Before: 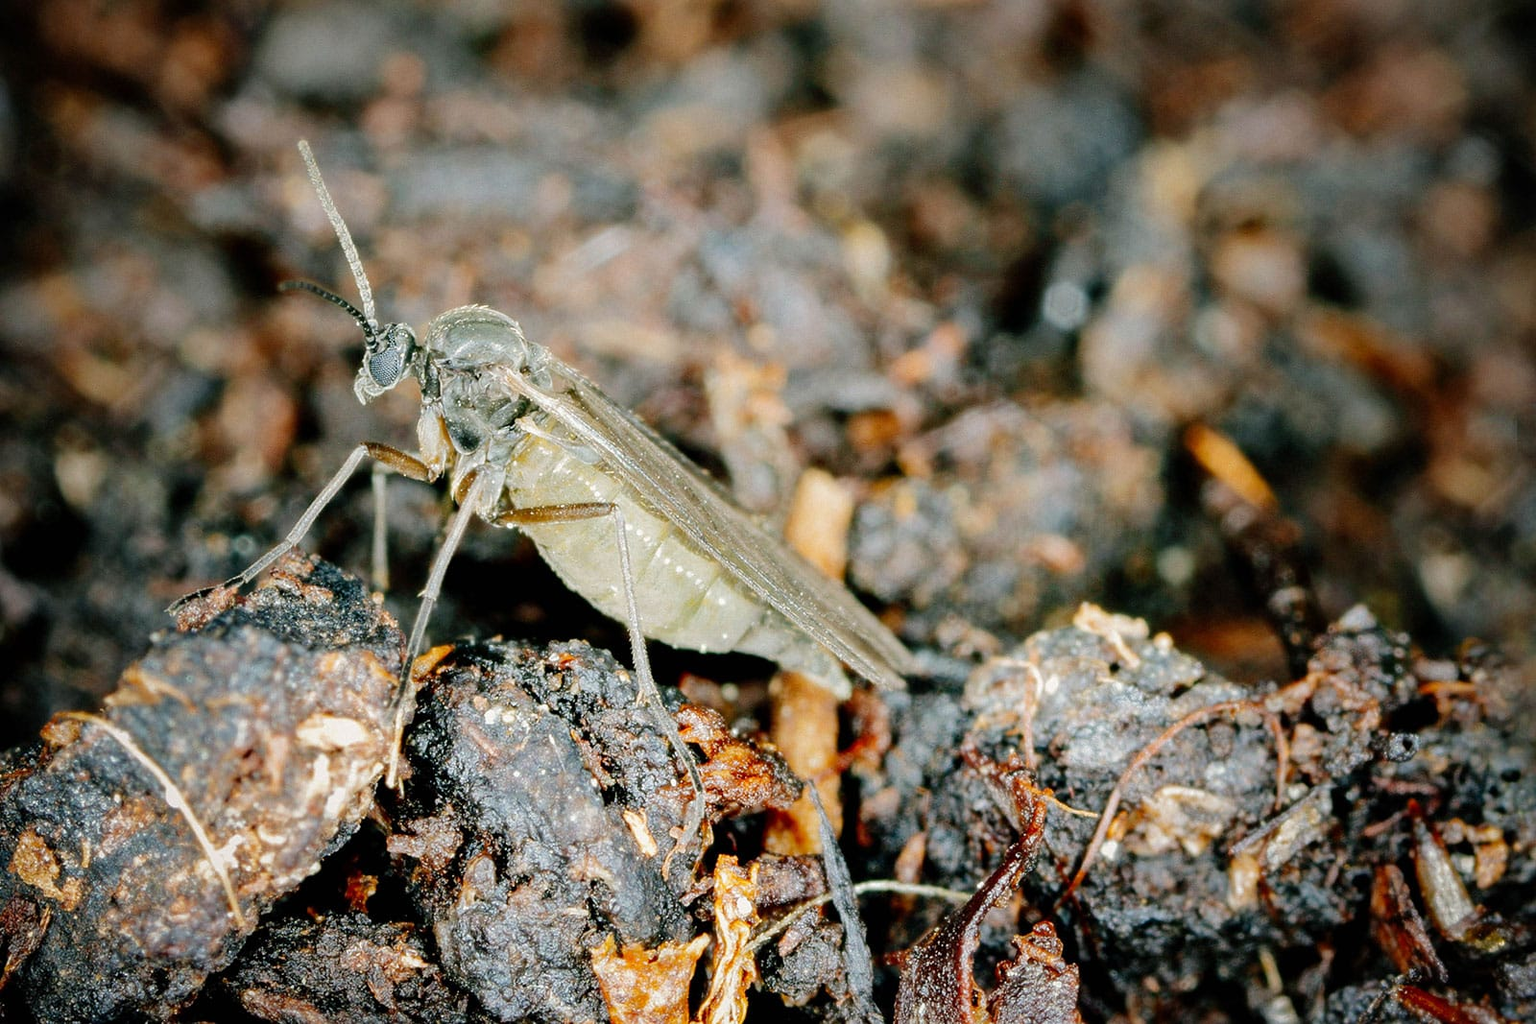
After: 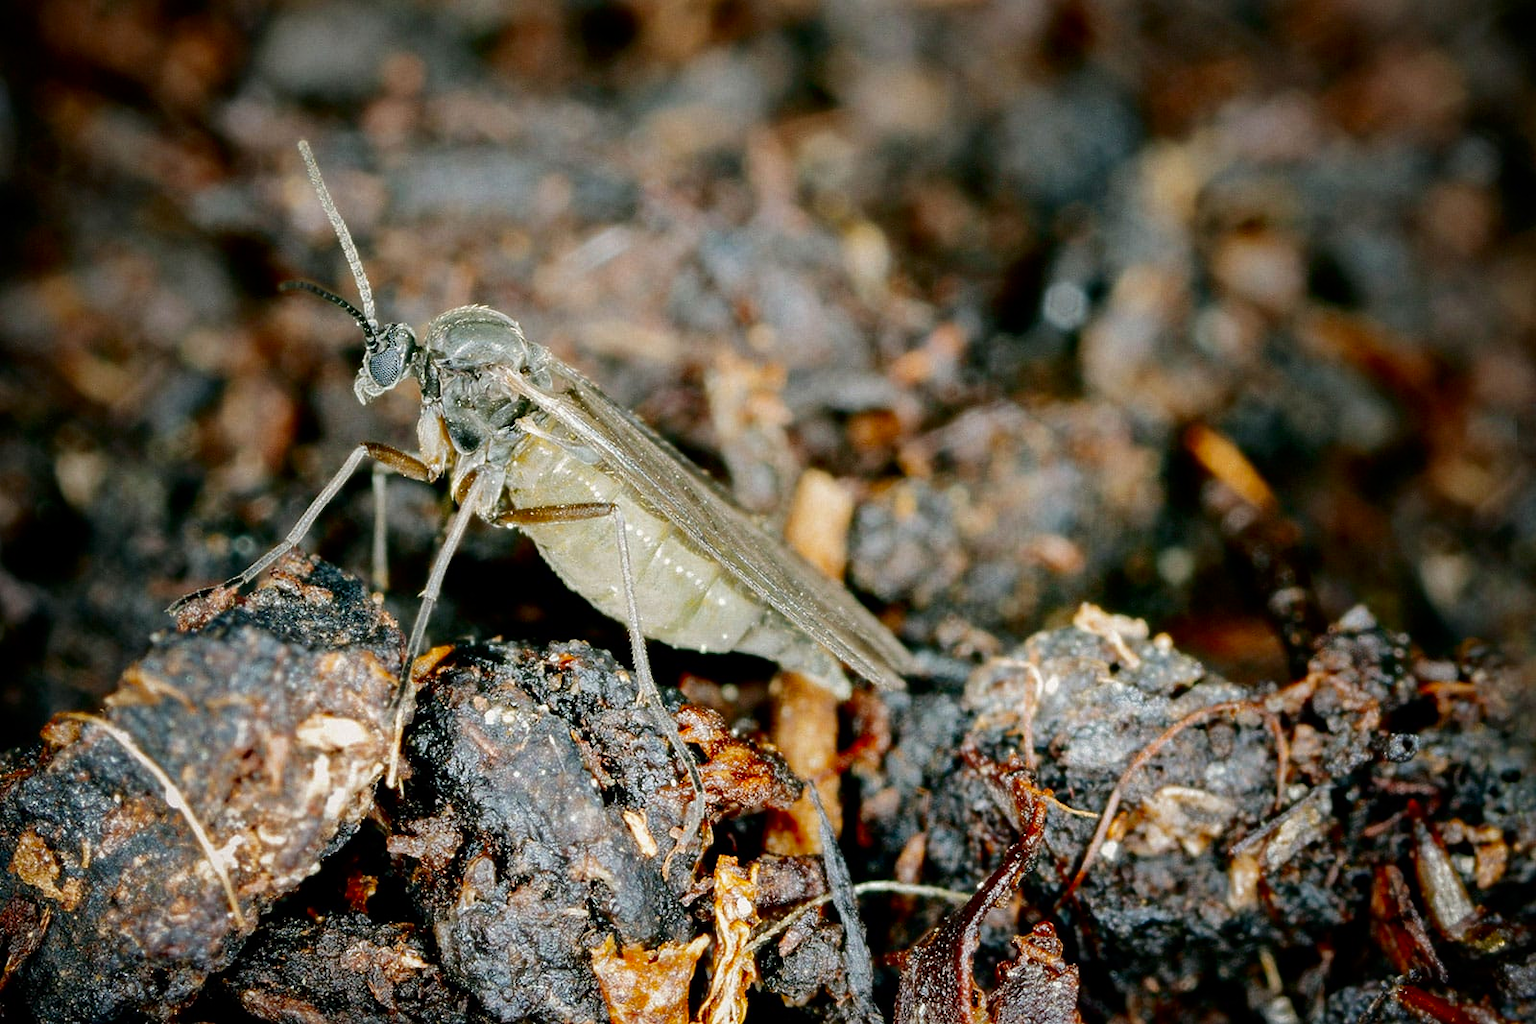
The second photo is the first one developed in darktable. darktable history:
contrast brightness saturation: contrast 0.068, brightness -0.13, saturation 0.061
